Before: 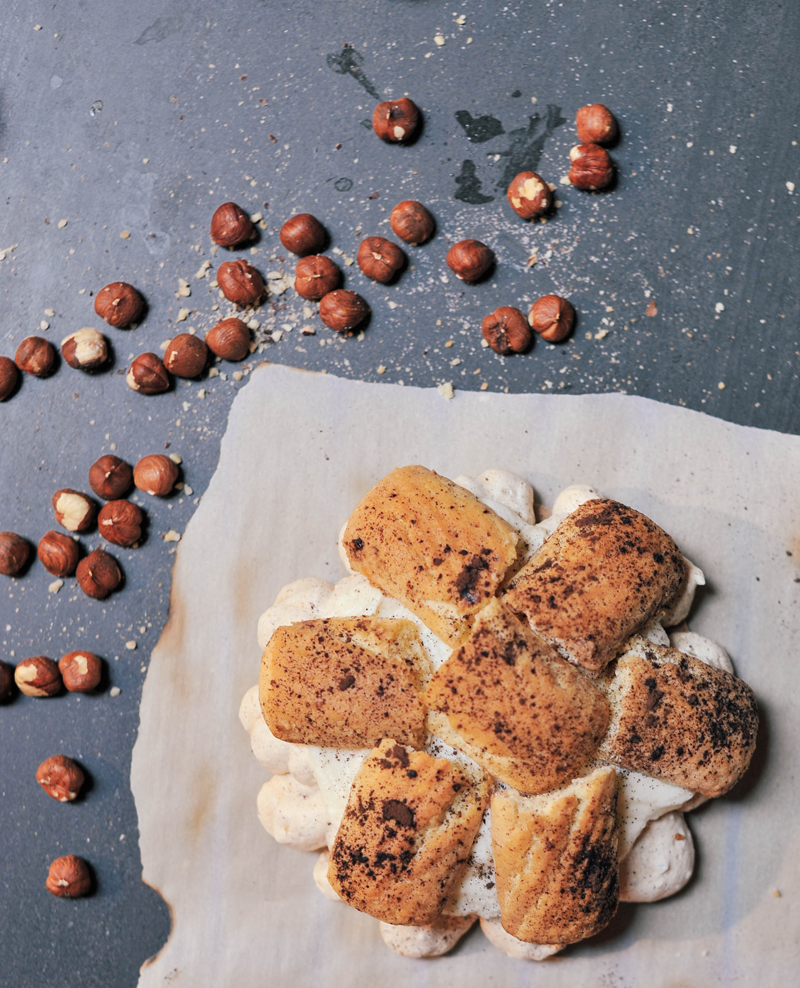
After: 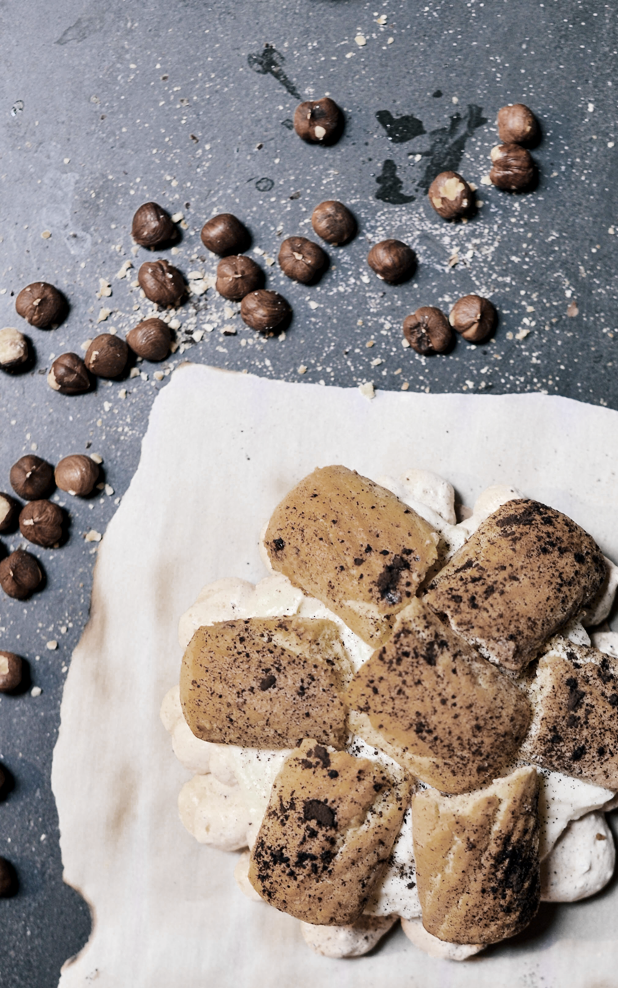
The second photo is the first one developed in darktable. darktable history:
shadows and highlights: shadows -20.22, white point adjustment -2.05, highlights -34.79
contrast brightness saturation: contrast 0.293
color balance rgb: global offset › luminance -0.286%, global offset › hue 263.01°, perceptual saturation grading › global saturation 28.837%, perceptual saturation grading › mid-tones 12.221%, perceptual saturation grading › shadows 10.436%, global vibrance 20%
crop: left 9.879%, right 12.787%
tone equalizer: -8 EV -0.446 EV, -7 EV -0.411 EV, -6 EV -0.354 EV, -5 EV -0.262 EV, -3 EV 0.234 EV, -2 EV 0.327 EV, -1 EV 0.364 EV, +0 EV 0.399 EV
color zones: curves: ch0 [(0, 0.487) (0.241, 0.395) (0.434, 0.373) (0.658, 0.412) (0.838, 0.487)]; ch1 [(0, 0) (0.053, 0.053) (0.211, 0.202) (0.579, 0.259) (0.781, 0.241)]
